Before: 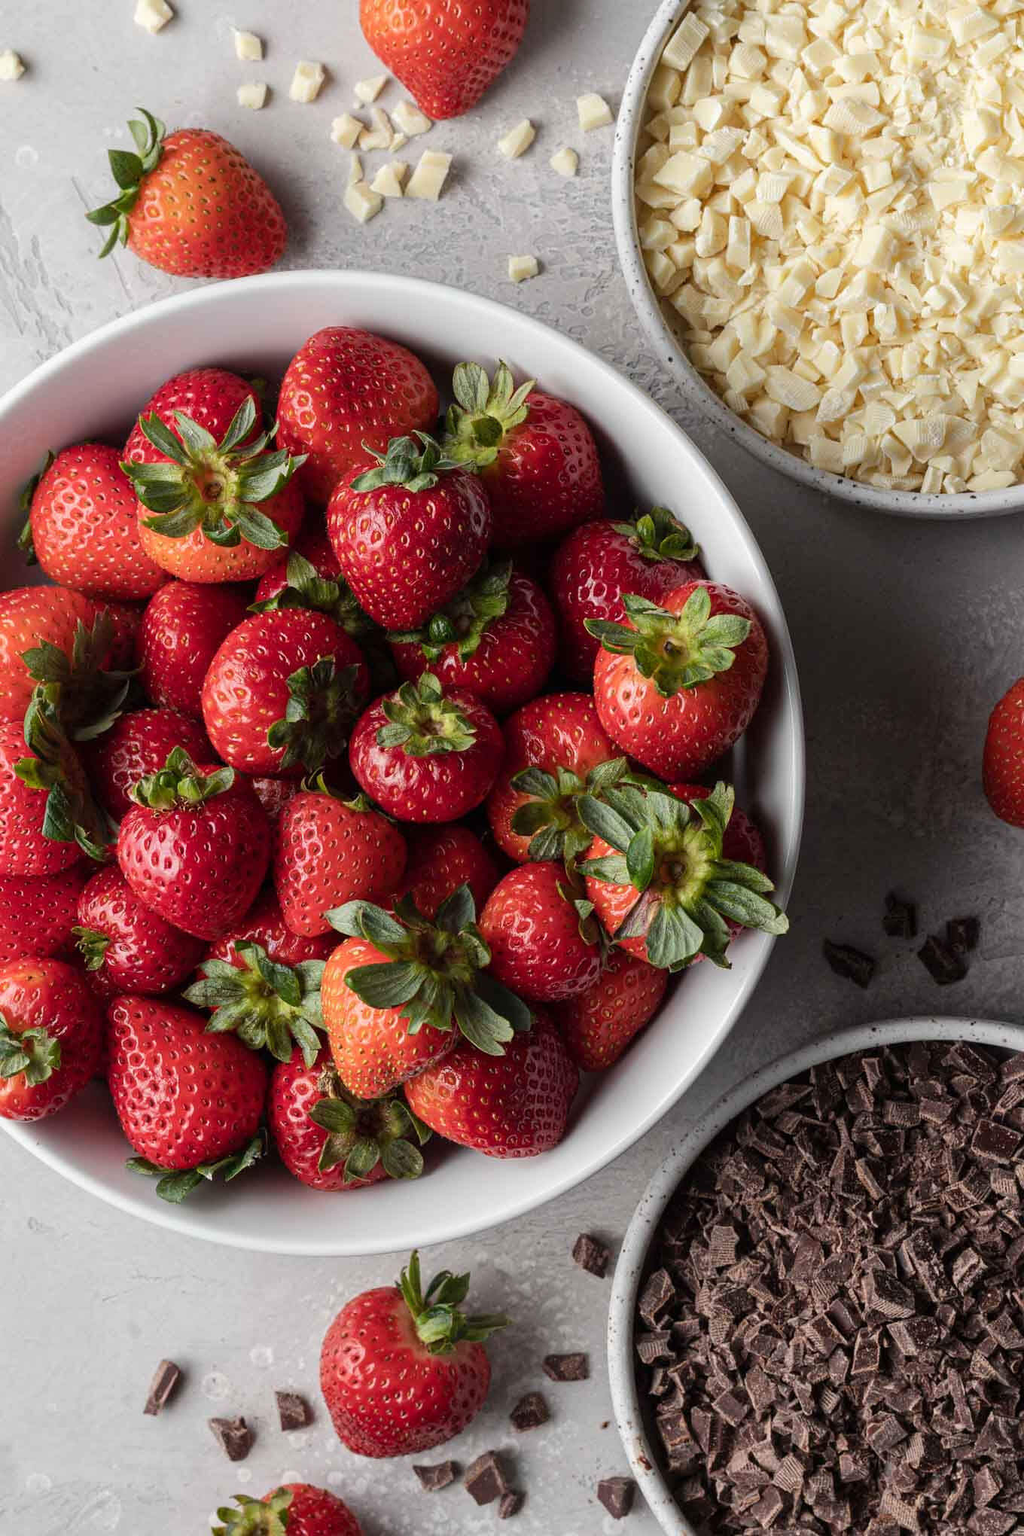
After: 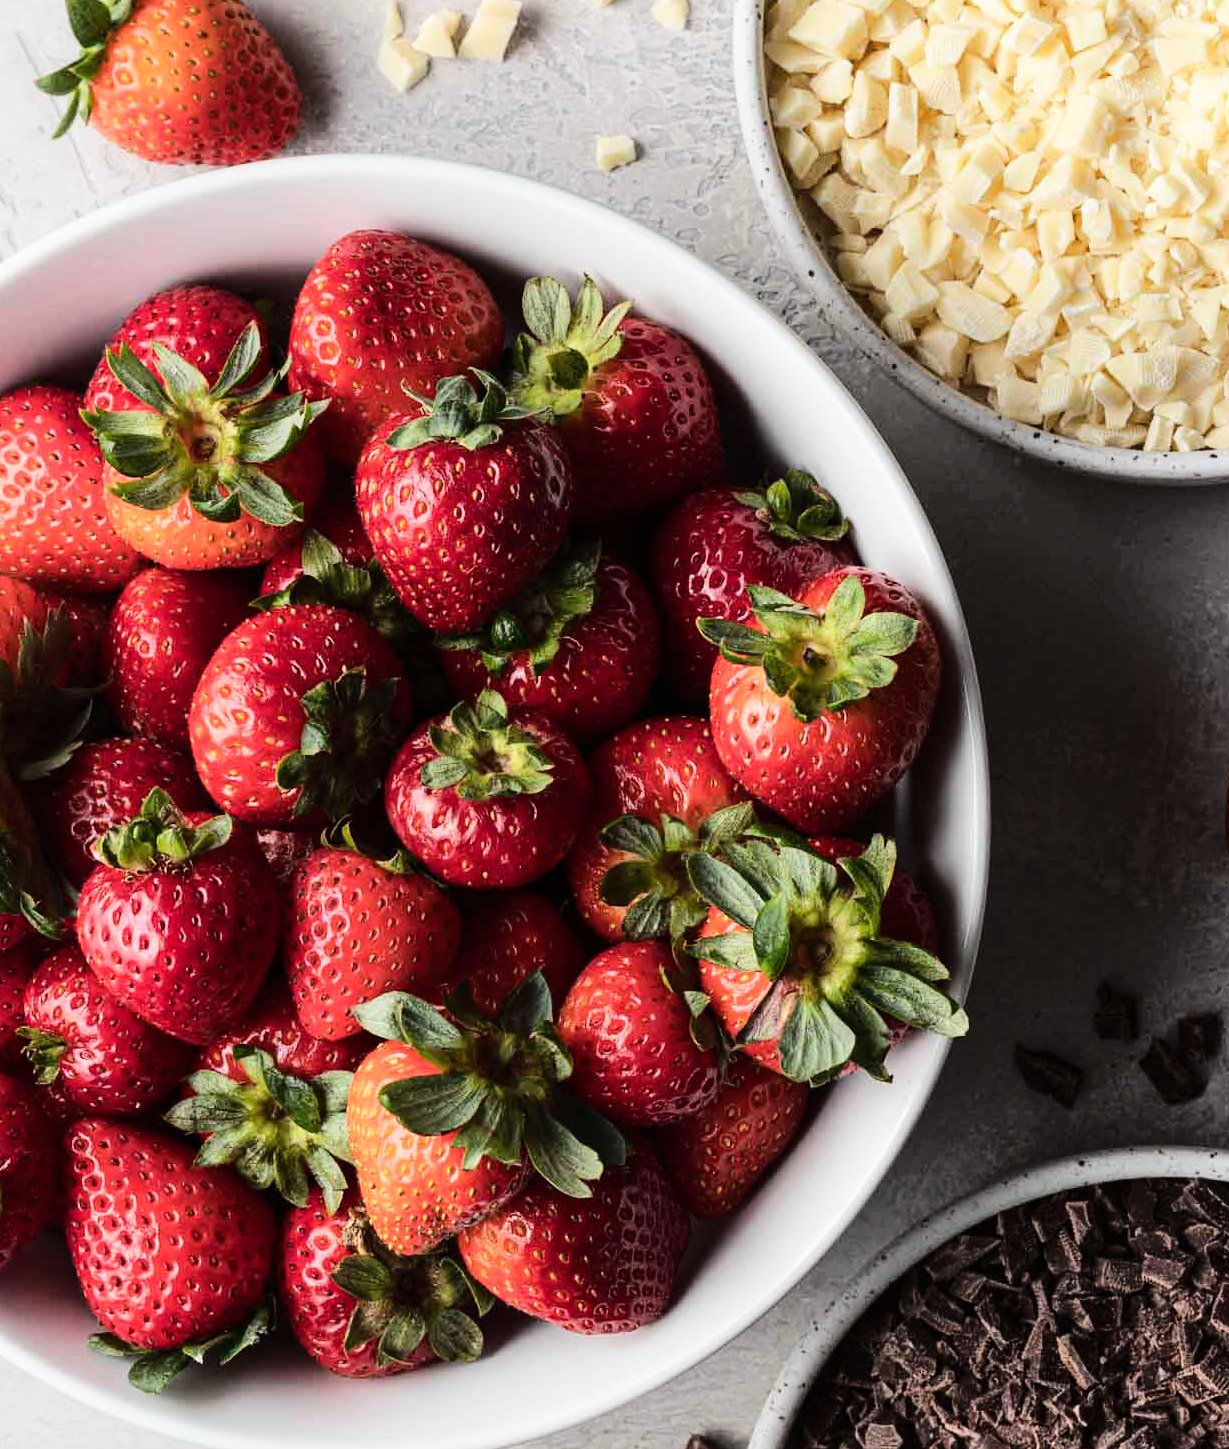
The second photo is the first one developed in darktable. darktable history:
base curve: curves: ch0 [(0, 0) (0.036, 0.025) (0.121, 0.166) (0.206, 0.329) (0.605, 0.79) (1, 1)]
crop: left 5.867%, top 10.041%, right 3.7%, bottom 18.92%
